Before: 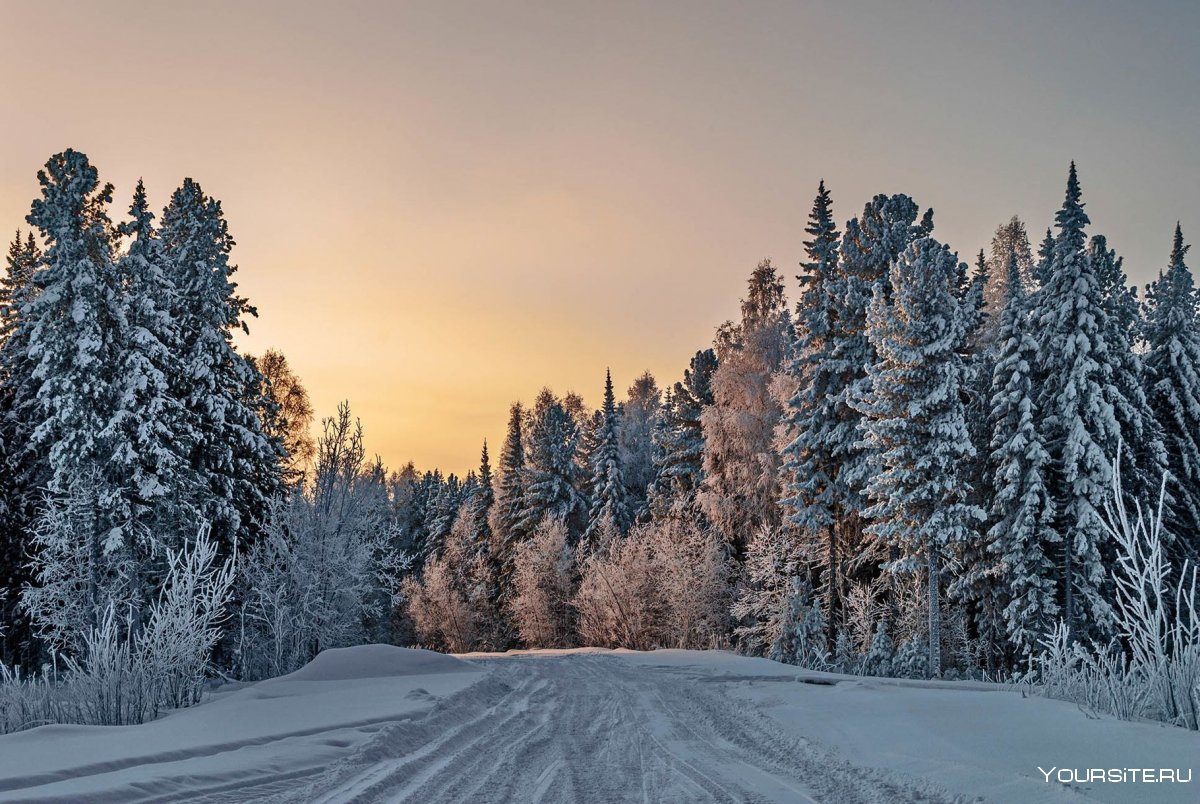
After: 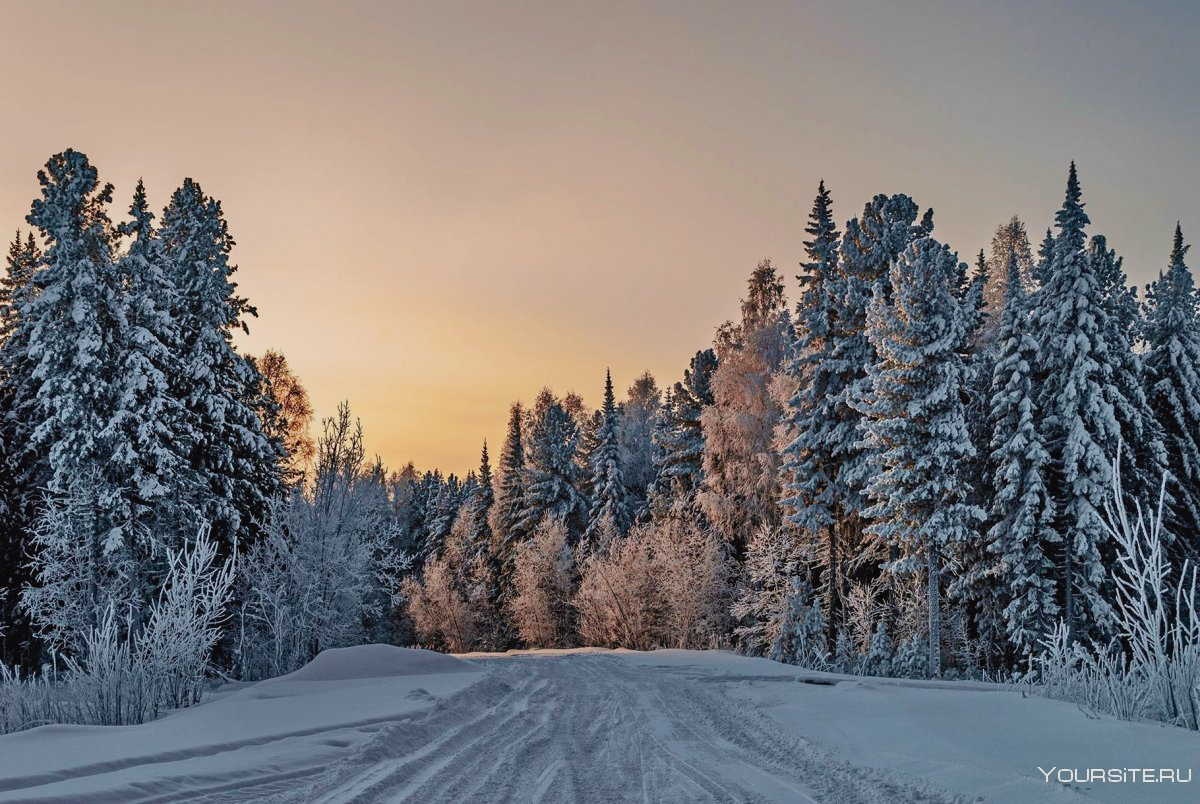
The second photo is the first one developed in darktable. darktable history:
tone curve: curves: ch0 [(0, 0.024) (0.119, 0.146) (0.474, 0.464) (0.718, 0.721) (0.817, 0.839) (1, 0.998)]; ch1 [(0, 0) (0.377, 0.416) (0.439, 0.451) (0.477, 0.477) (0.501, 0.504) (0.538, 0.544) (0.58, 0.602) (0.664, 0.676) (0.783, 0.804) (1, 1)]; ch2 [(0, 0) (0.38, 0.405) (0.463, 0.456) (0.498, 0.497) (0.524, 0.535) (0.578, 0.576) (0.648, 0.665) (1, 1)], color space Lab, independent channels, preserve colors none
filmic rgb: white relative exposure 3.85 EV, hardness 4.3
